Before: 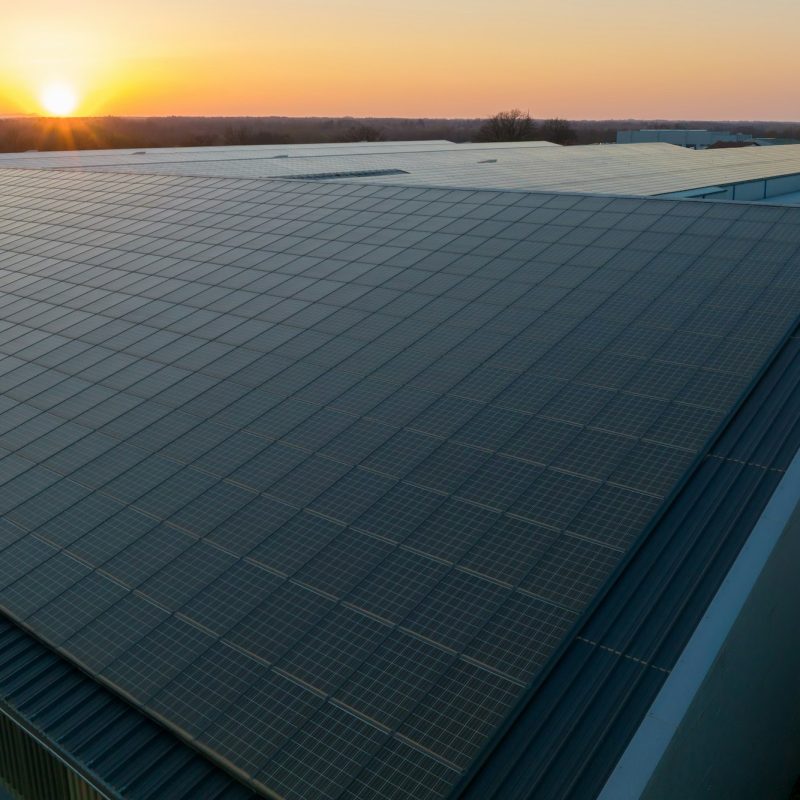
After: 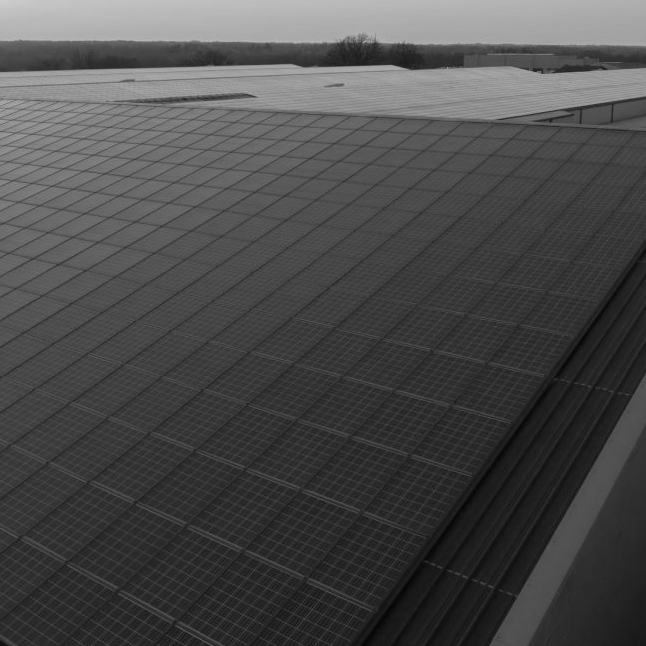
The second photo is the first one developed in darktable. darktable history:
crop: left 19.159%, top 9.58%, bottom 9.58%
monochrome: size 1
